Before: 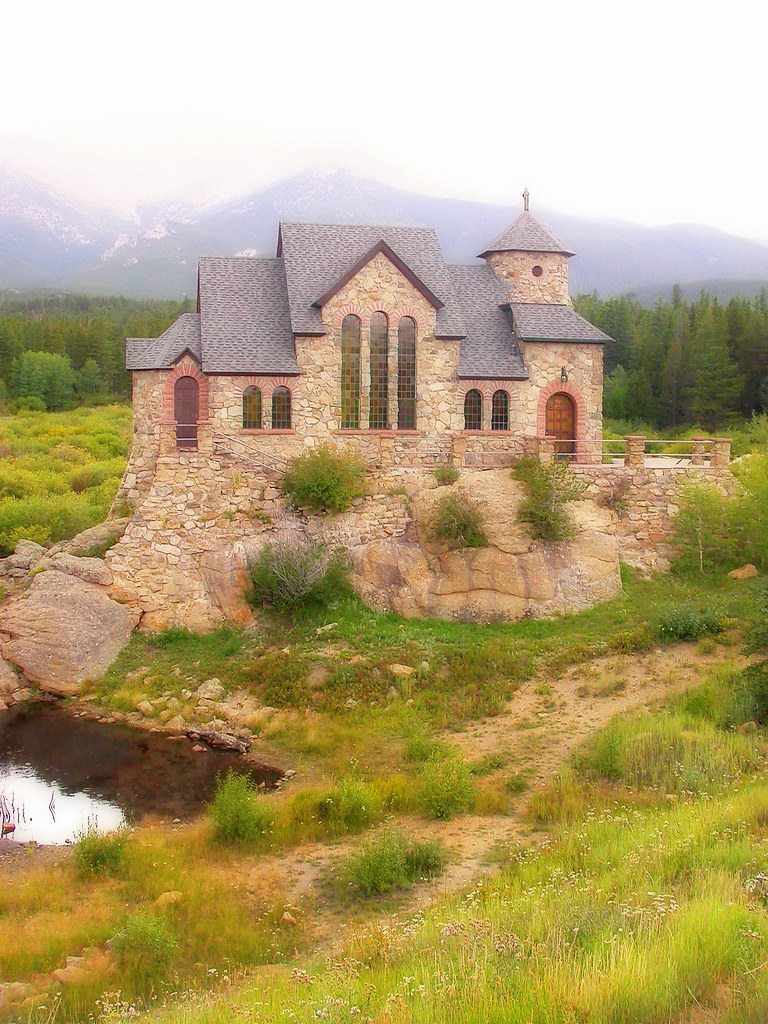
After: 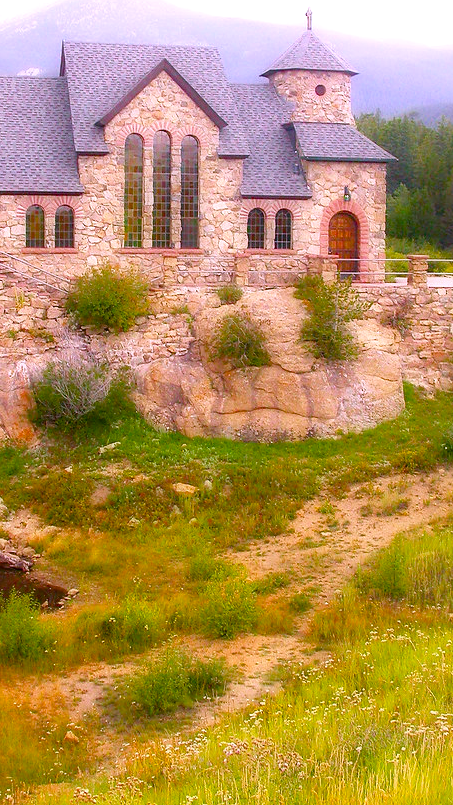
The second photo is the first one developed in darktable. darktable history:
white balance: red 1.042, blue 1.17
crop and rotate: left 28.256%, top 17.734%, right 12.656%, bottom 3.573%
color balance rgb: linear chroma grading › shadows 16%, perceptual saturation grading › global saturation 8%, perceptual saturation grading › shadows 4%, perceptual brilliance grading › global brilliance 2%, perceptual brilliance grading › highlights 8%, perceptual brilliance grading › shadows -4%, global vibrance 16%, saturation formula JzAzBz (2021)
